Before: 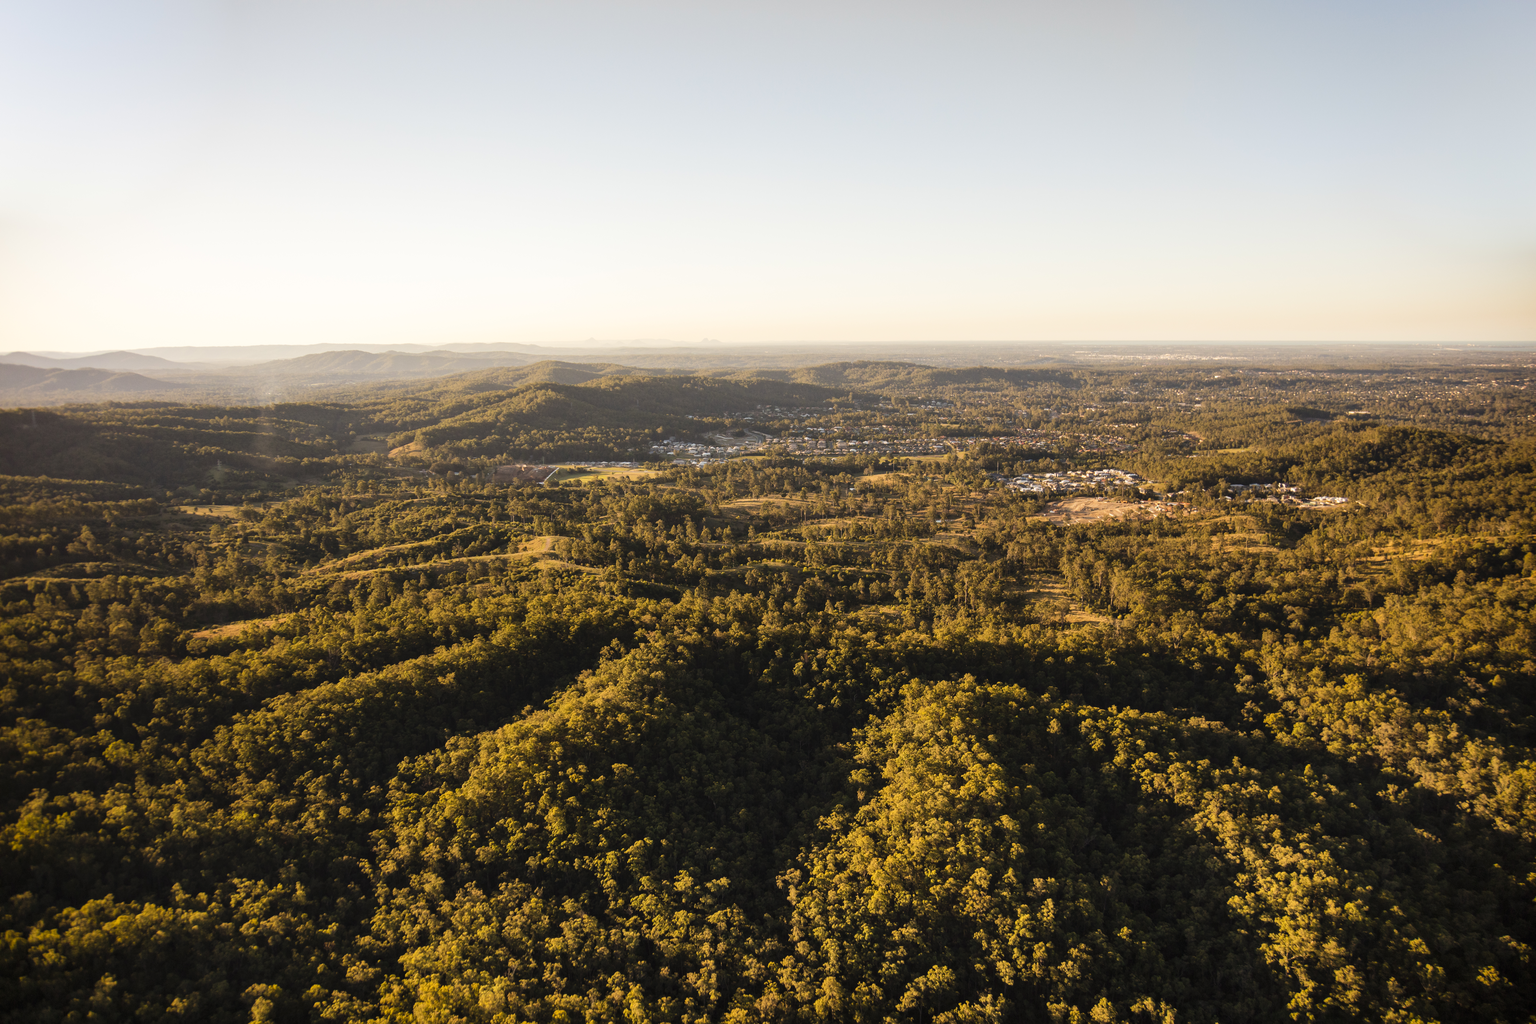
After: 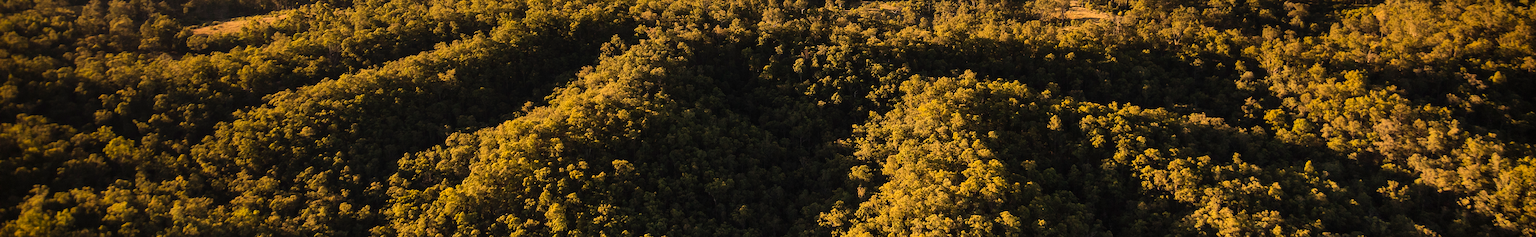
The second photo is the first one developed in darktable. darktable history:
crop and rotate: top 58.989%, bottom 17.852%
sharpen: on, module defaults
